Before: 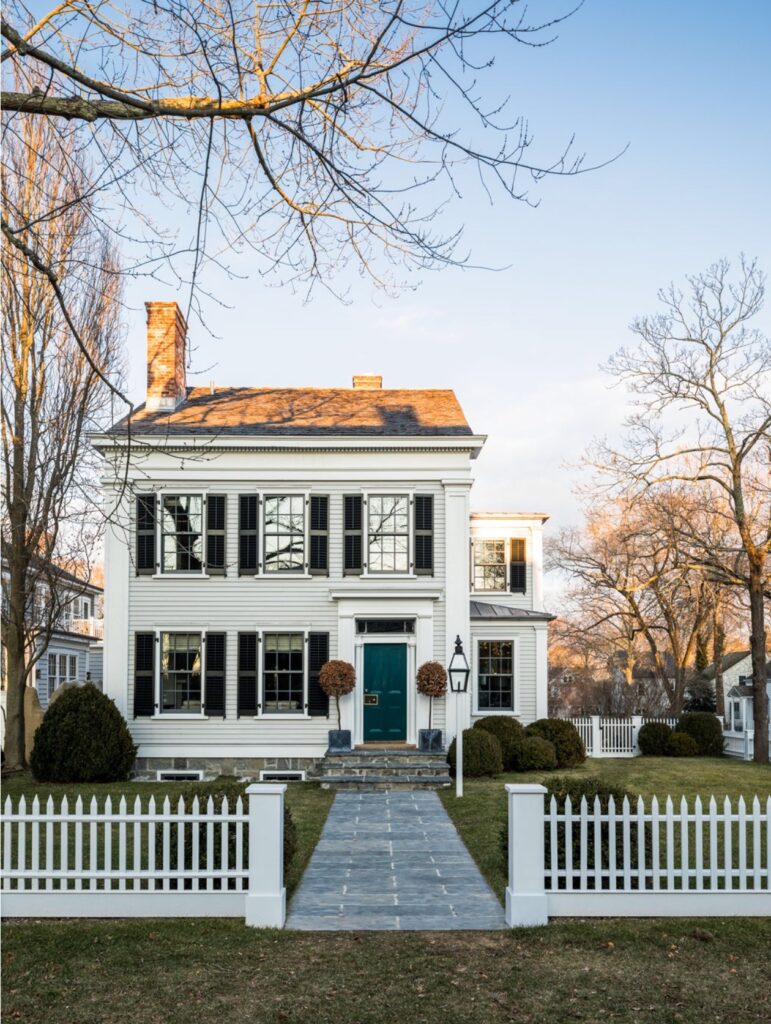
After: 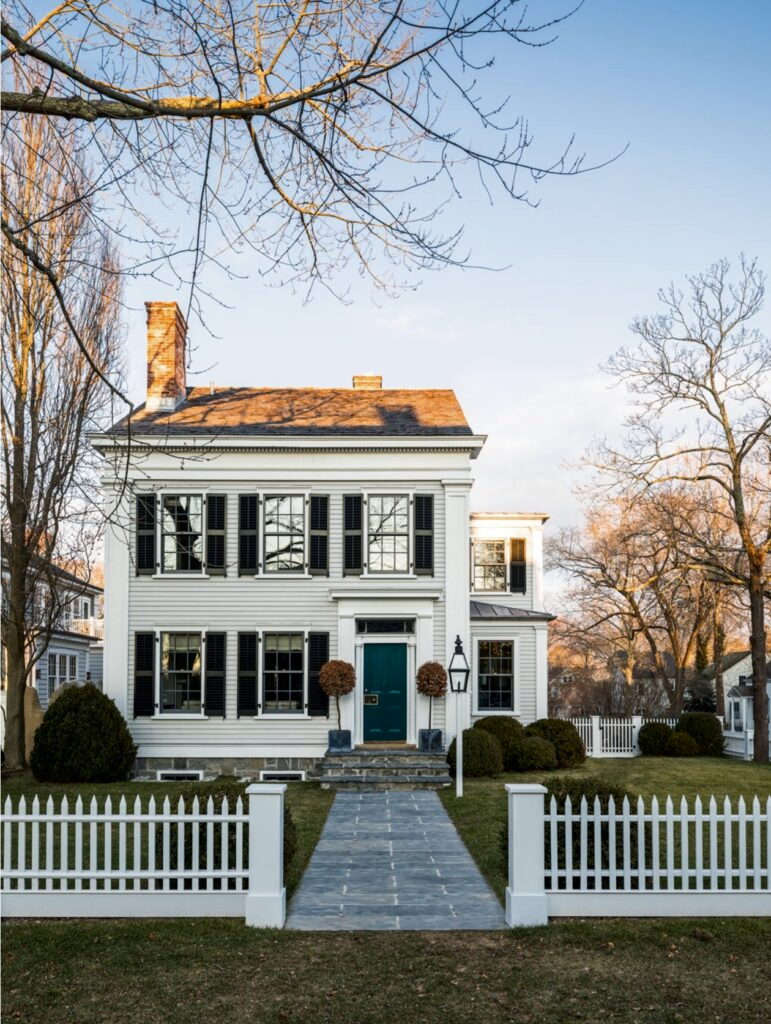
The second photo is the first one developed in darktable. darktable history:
contrast brightness saturation: brightness -0.09
rotate and perspective: automatic cropping off
